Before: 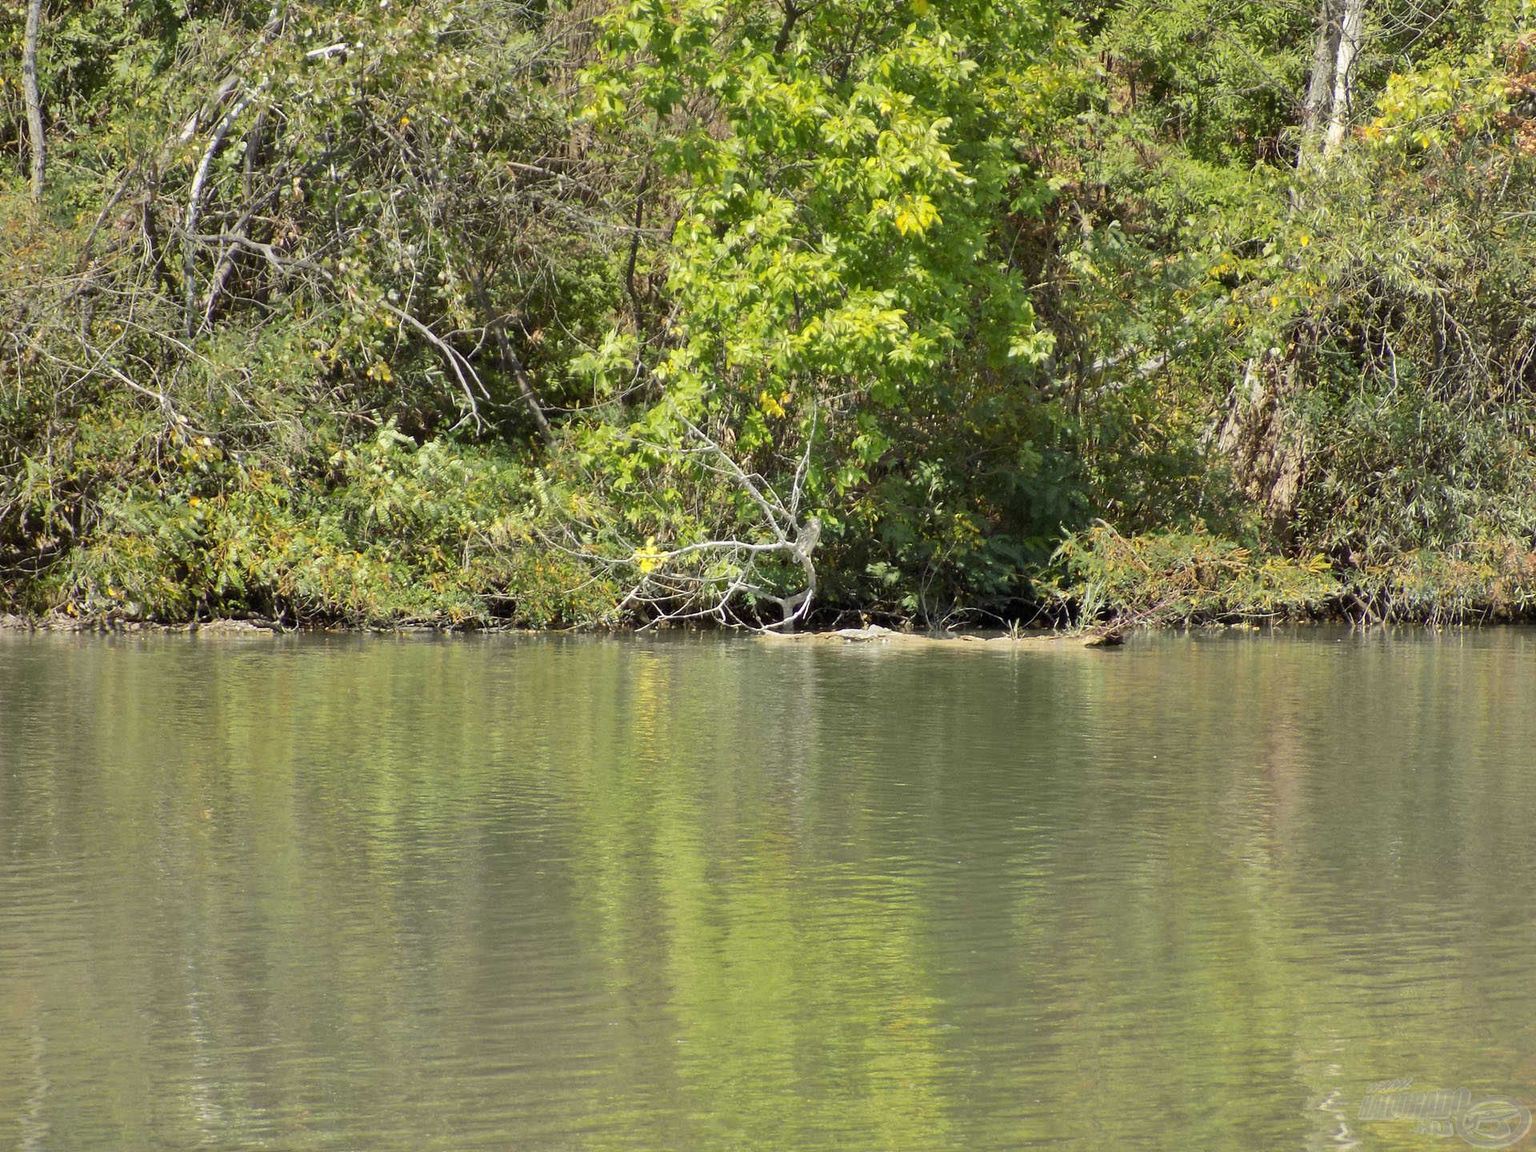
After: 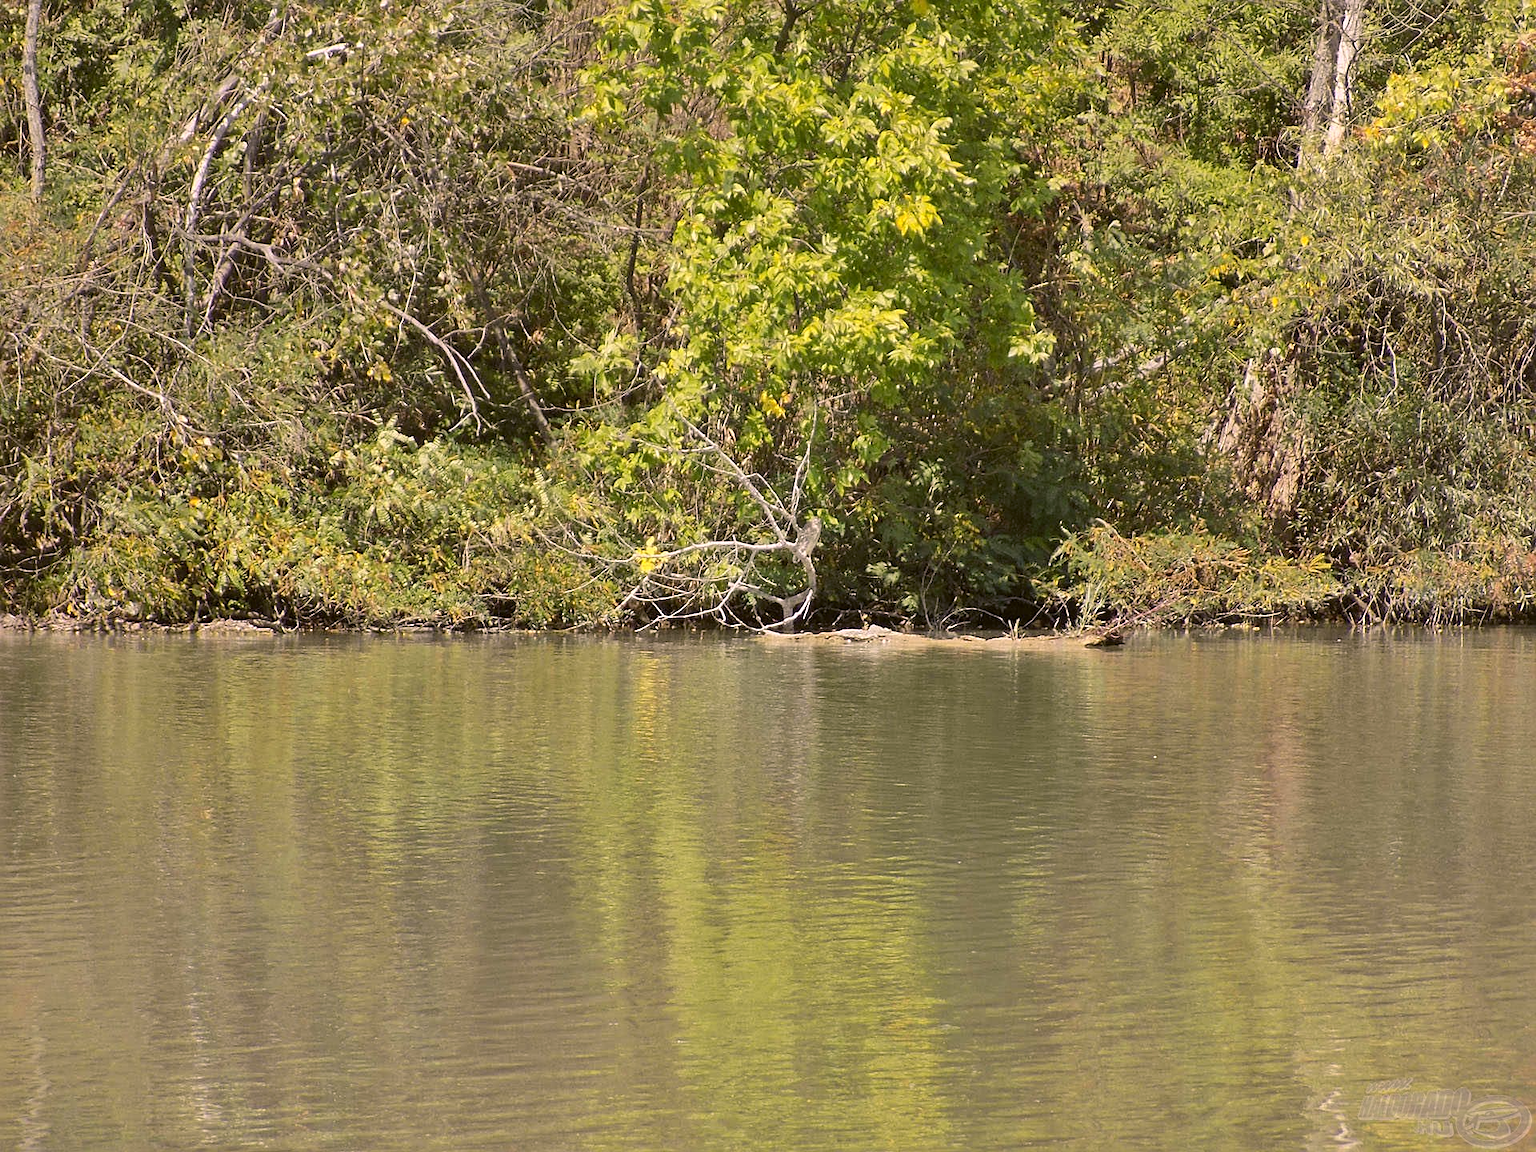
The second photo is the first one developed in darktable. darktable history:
color balance: lift [1.004, 1.002, 1.002, 0.998], gamma [1, 1.007, 1.002, 0.993], gain [1, 0.977, 1.013, 1.023], contrast -3.64%
color correction: highlights a* 14.52, highlights b* 4.84
sharpen: on, module defaults
